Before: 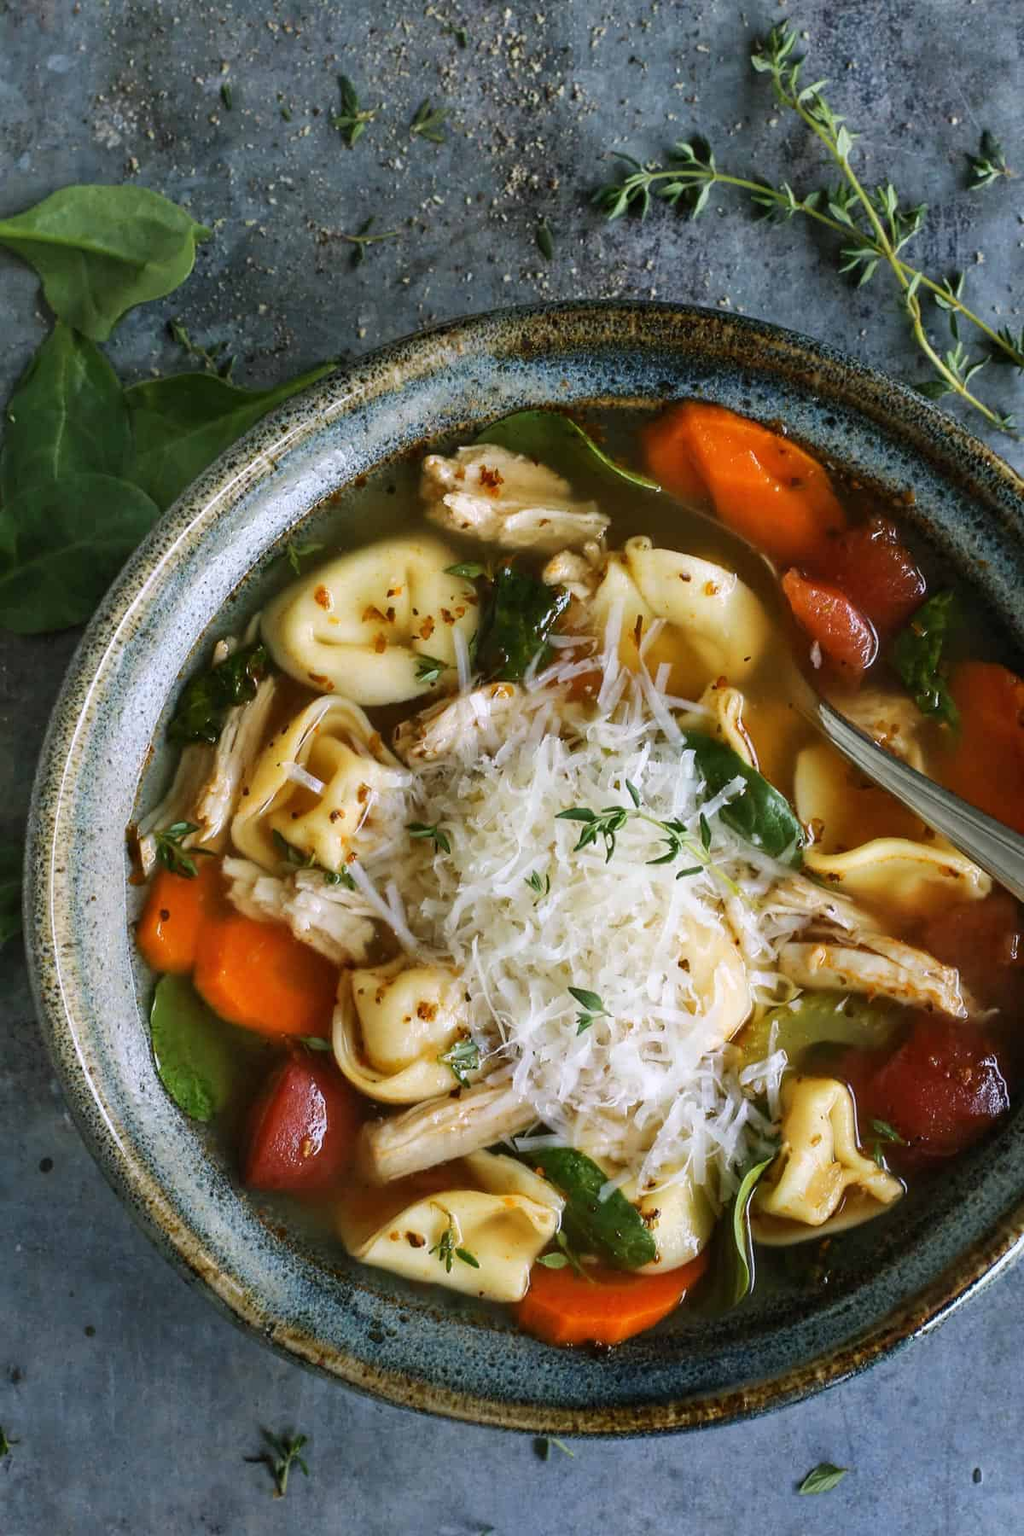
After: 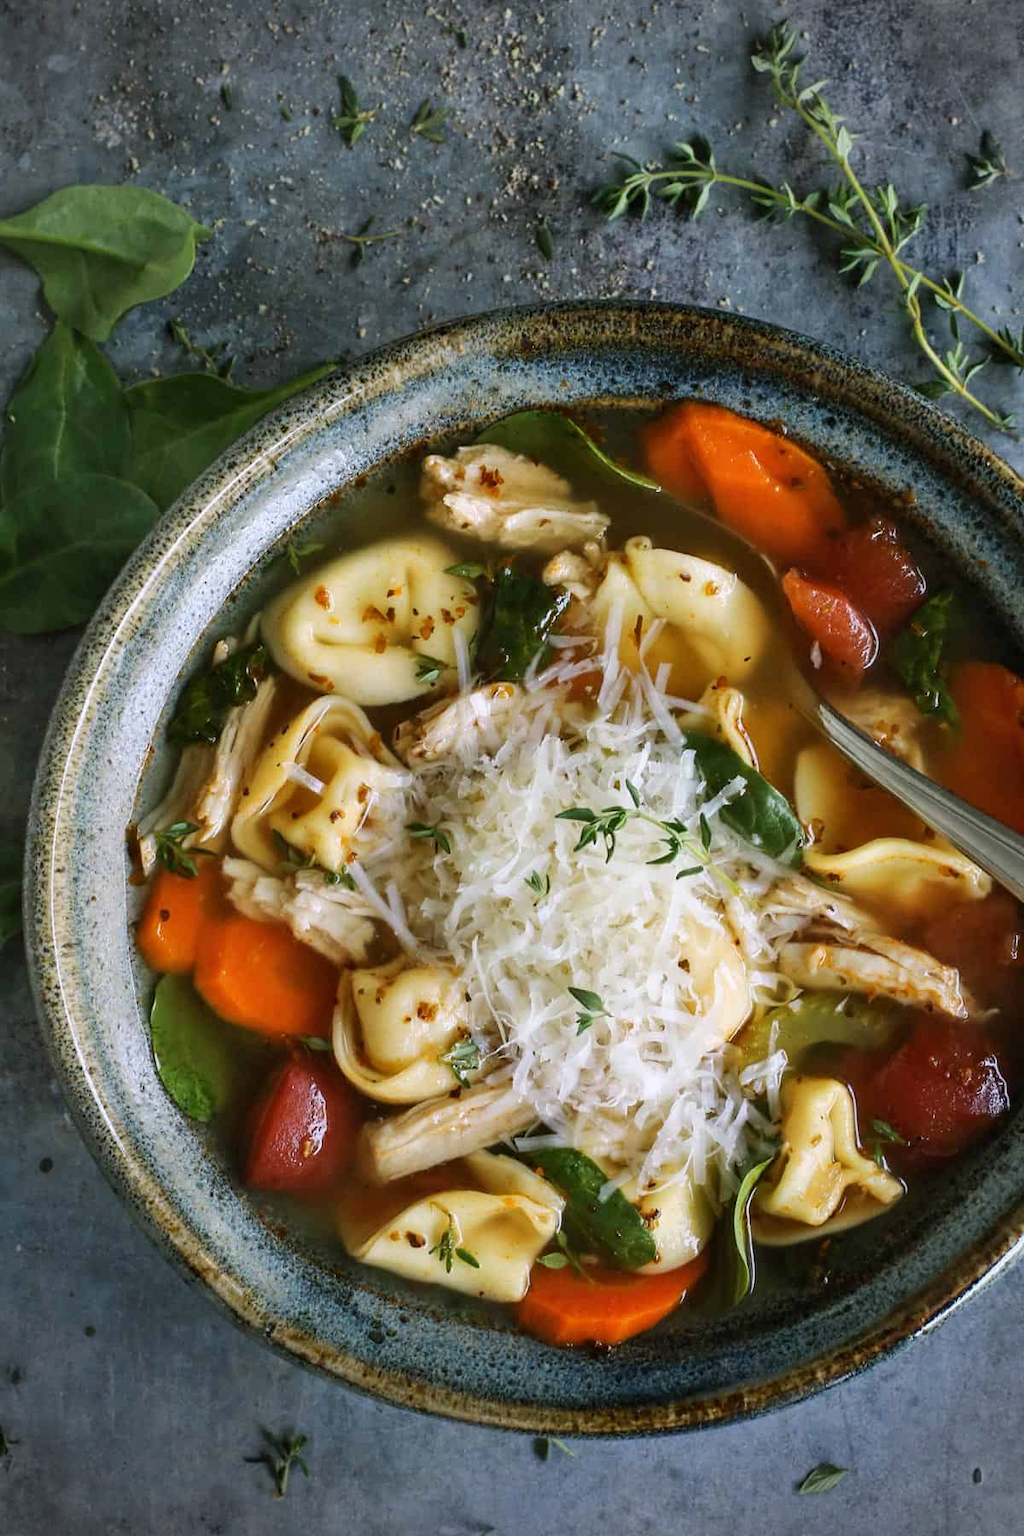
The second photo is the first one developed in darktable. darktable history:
vignetting: fall-off start 87.85%, fall-off radius 25.99%
